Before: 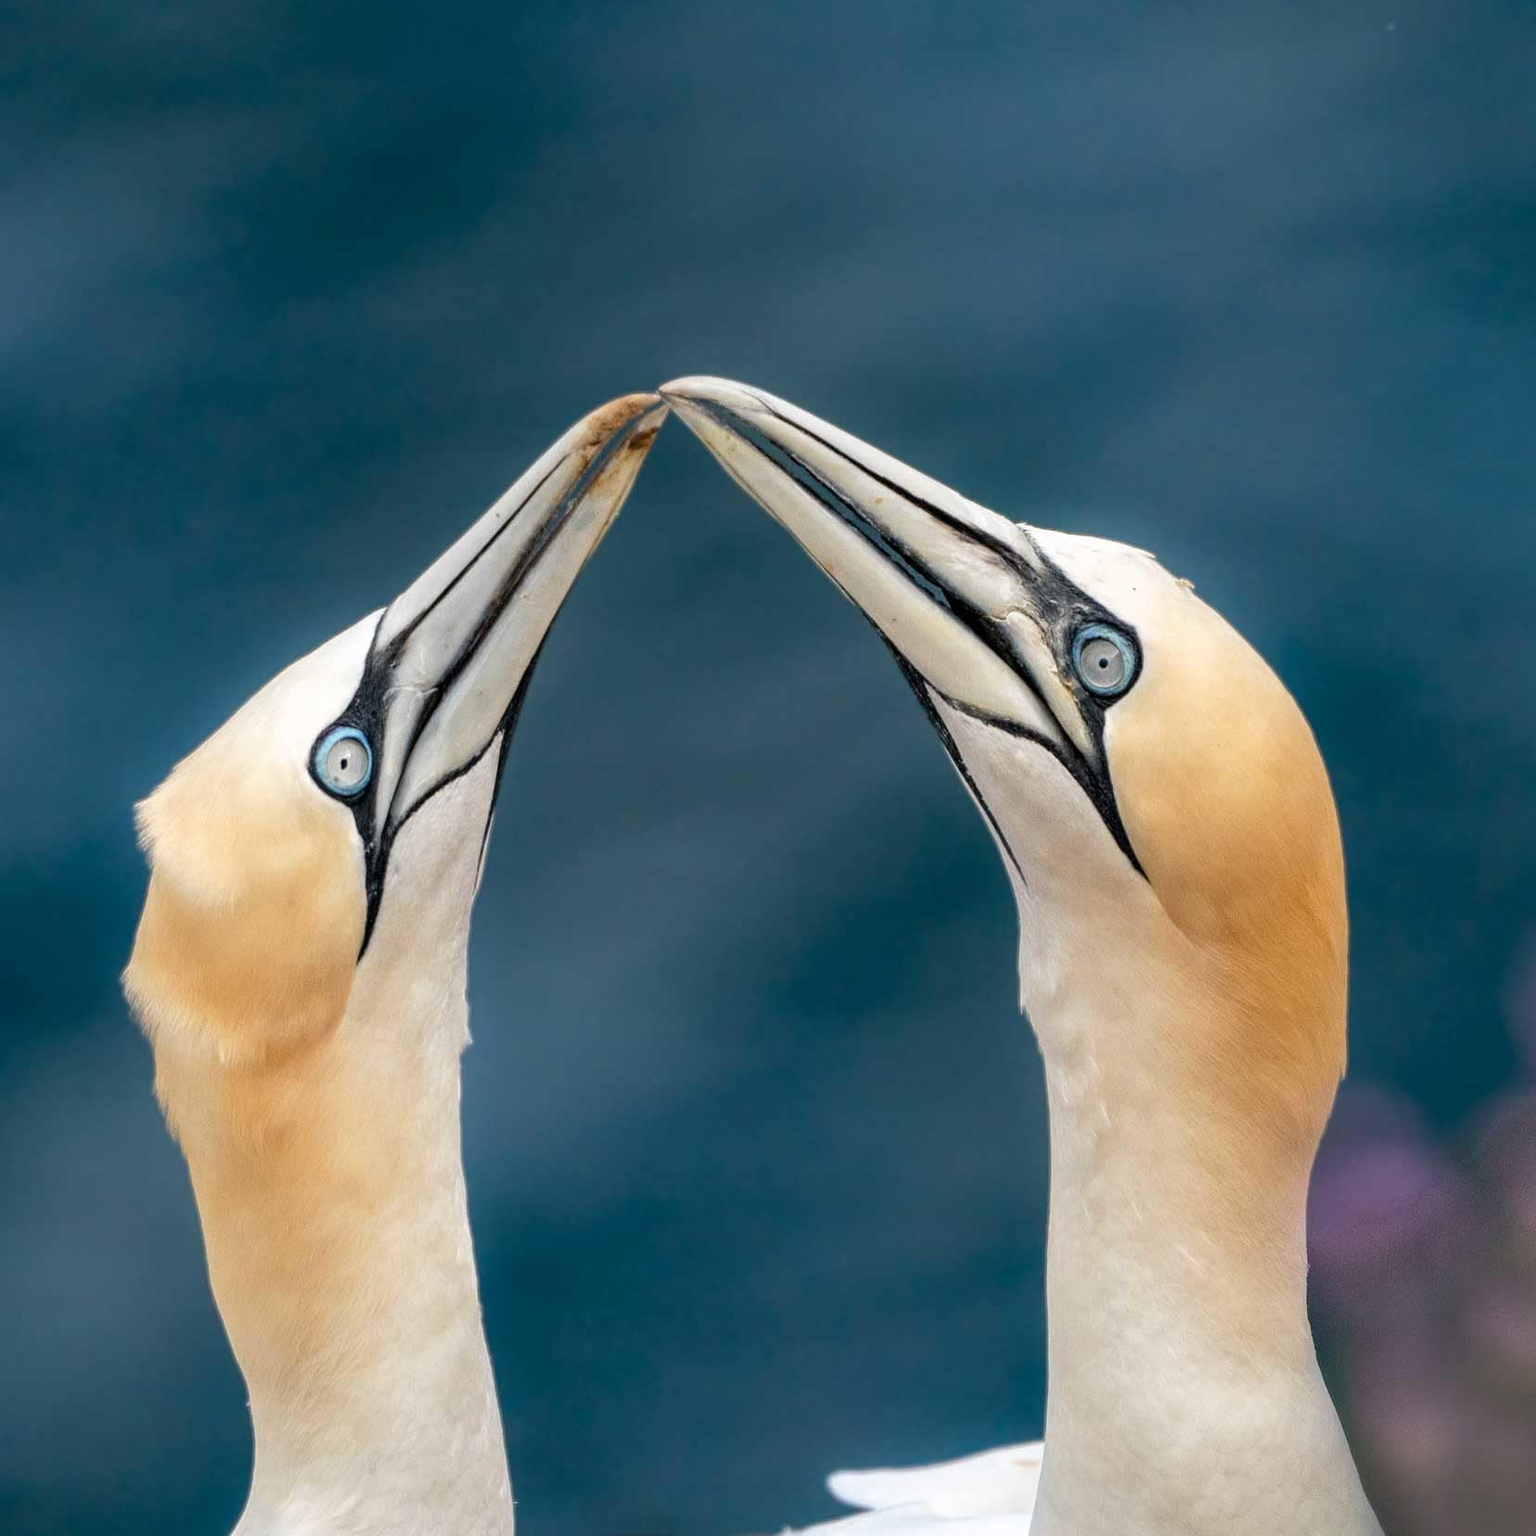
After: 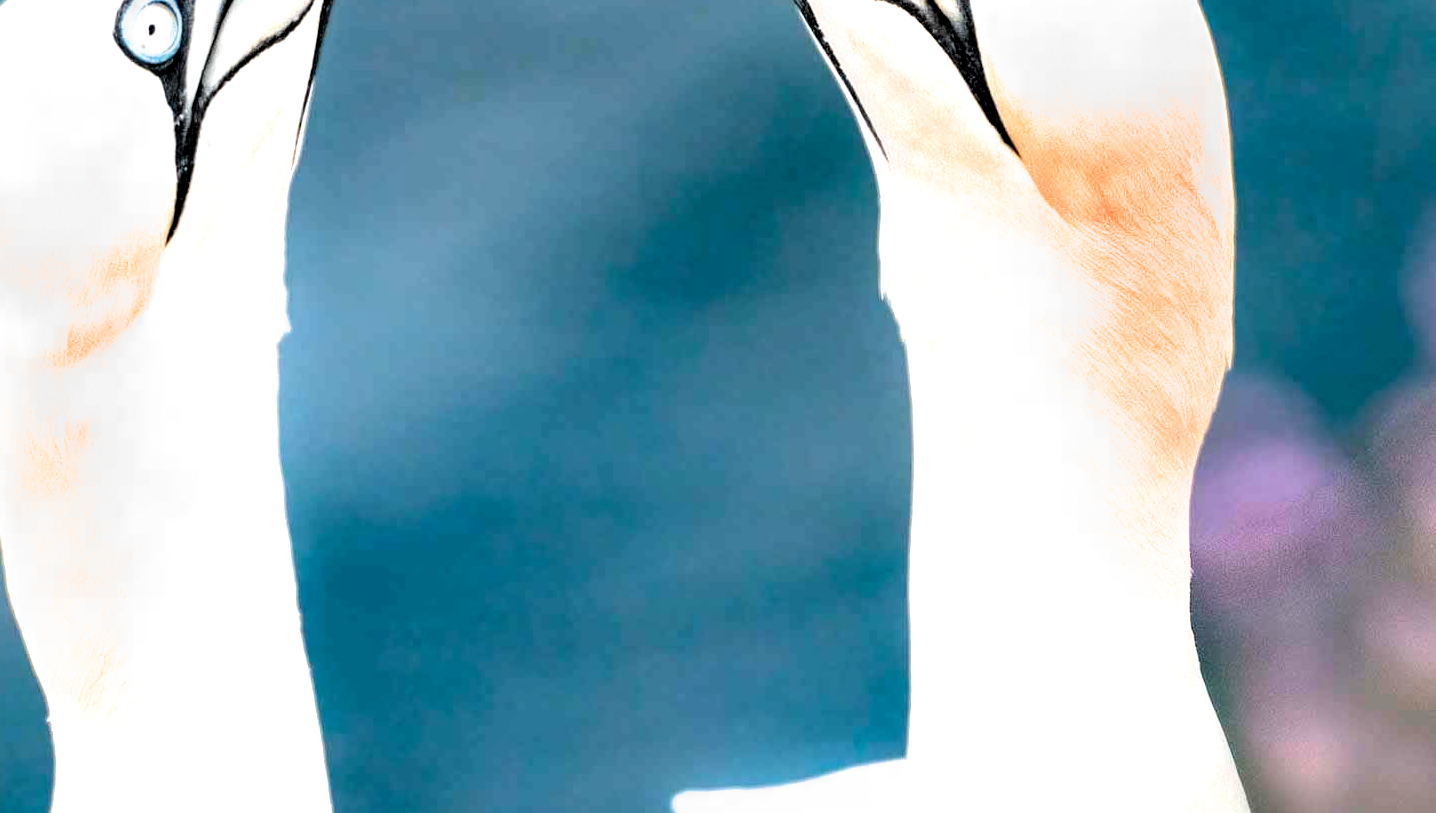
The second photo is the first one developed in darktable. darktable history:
crop and rotate: left 13.261%, top 47.956%, bottom 2.938%
exposure: exposure 1 EV, compensate highlight preservation false
tone equalizer: -8 EV -0.451 EV, -7 EV -0.359 EV, -6 EV -0.351 EV, -5 EV -0.241 EV, -3 EV 0.221 EV, -2 EV 0.357 EV, -1 EV 0.389 EV, +0 EV 0.392 EV
color zones: curves: ch1 [(0.24, 0.634) (0.75, 0.5)]; ch2 [(0.253, 0.437) (0.745, 0.491)]
filmic rgb: black relative exposure -6.31 EV, white relative exposure 2.8 EV, target black luminance 0%, hardness 4.57, latitude 67.47%, contrast 1.288, shadows ↔ highlights balance -3.23%, add noise in highlights 0.001, color science v3 (2019), use custom middle-gray values true, contrast in highlights soft
